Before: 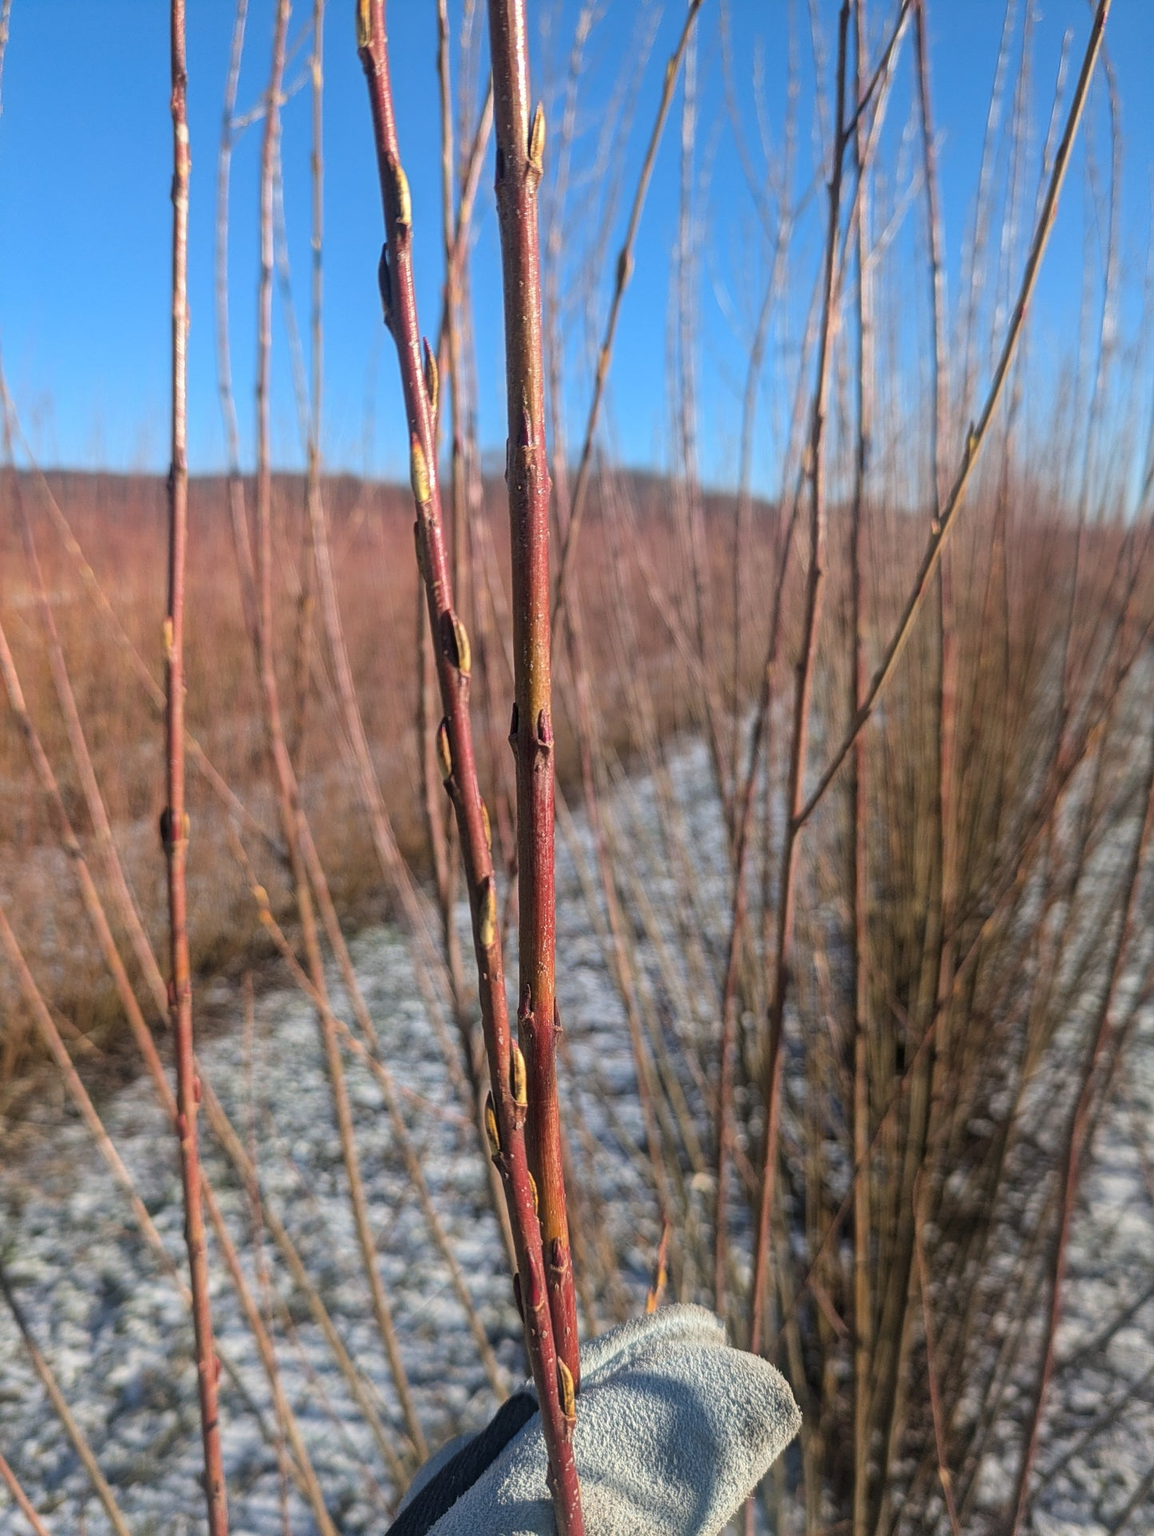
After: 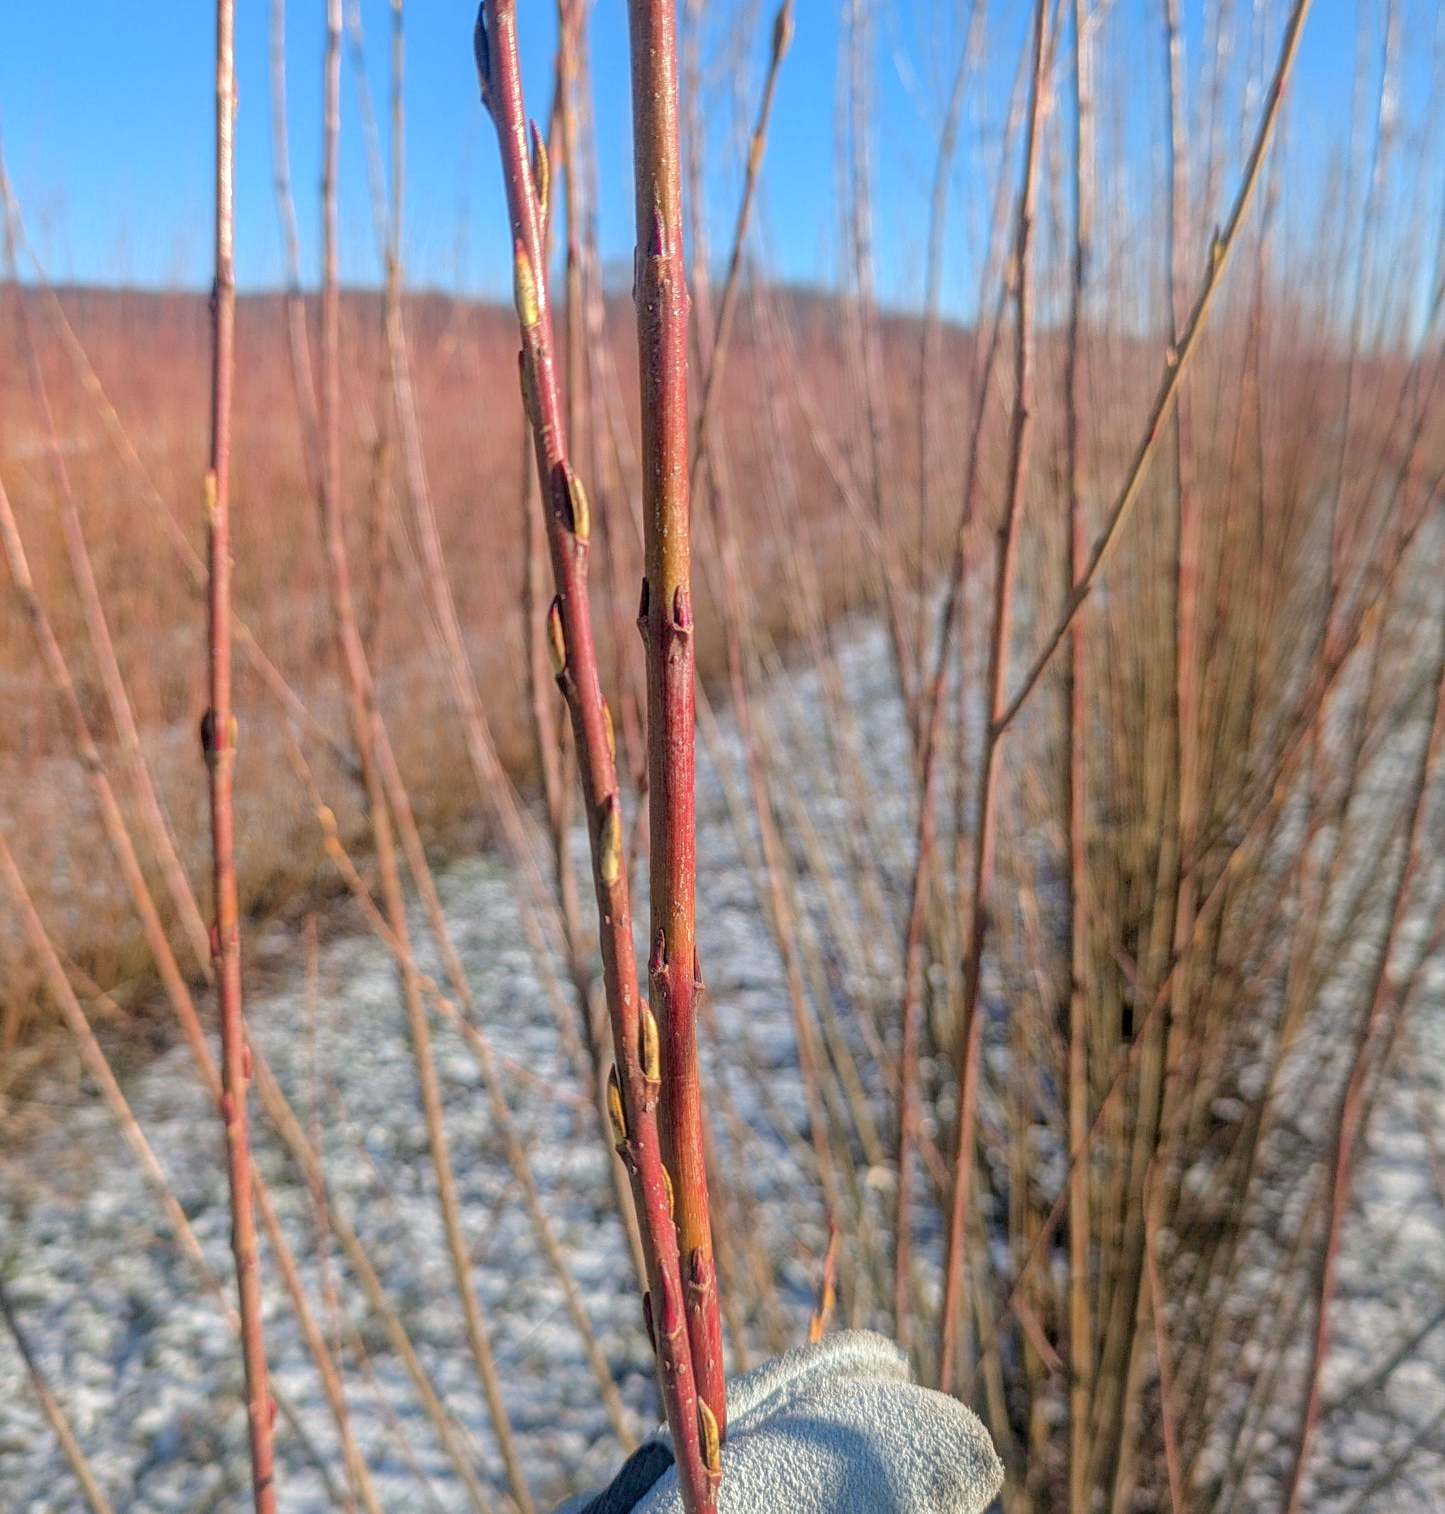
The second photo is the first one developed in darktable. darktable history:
crop and rotate: top 15.774%, bottom 5.506%
tone curve: curves: ch0 [(0, 0) (0.004, 0.008) (0.077, 0.156) (0.169, 0.29) (0.774, 0.774) (1, 1)], color space Lab, linked channels, preserve colors none
local contrast: shadows 94%
